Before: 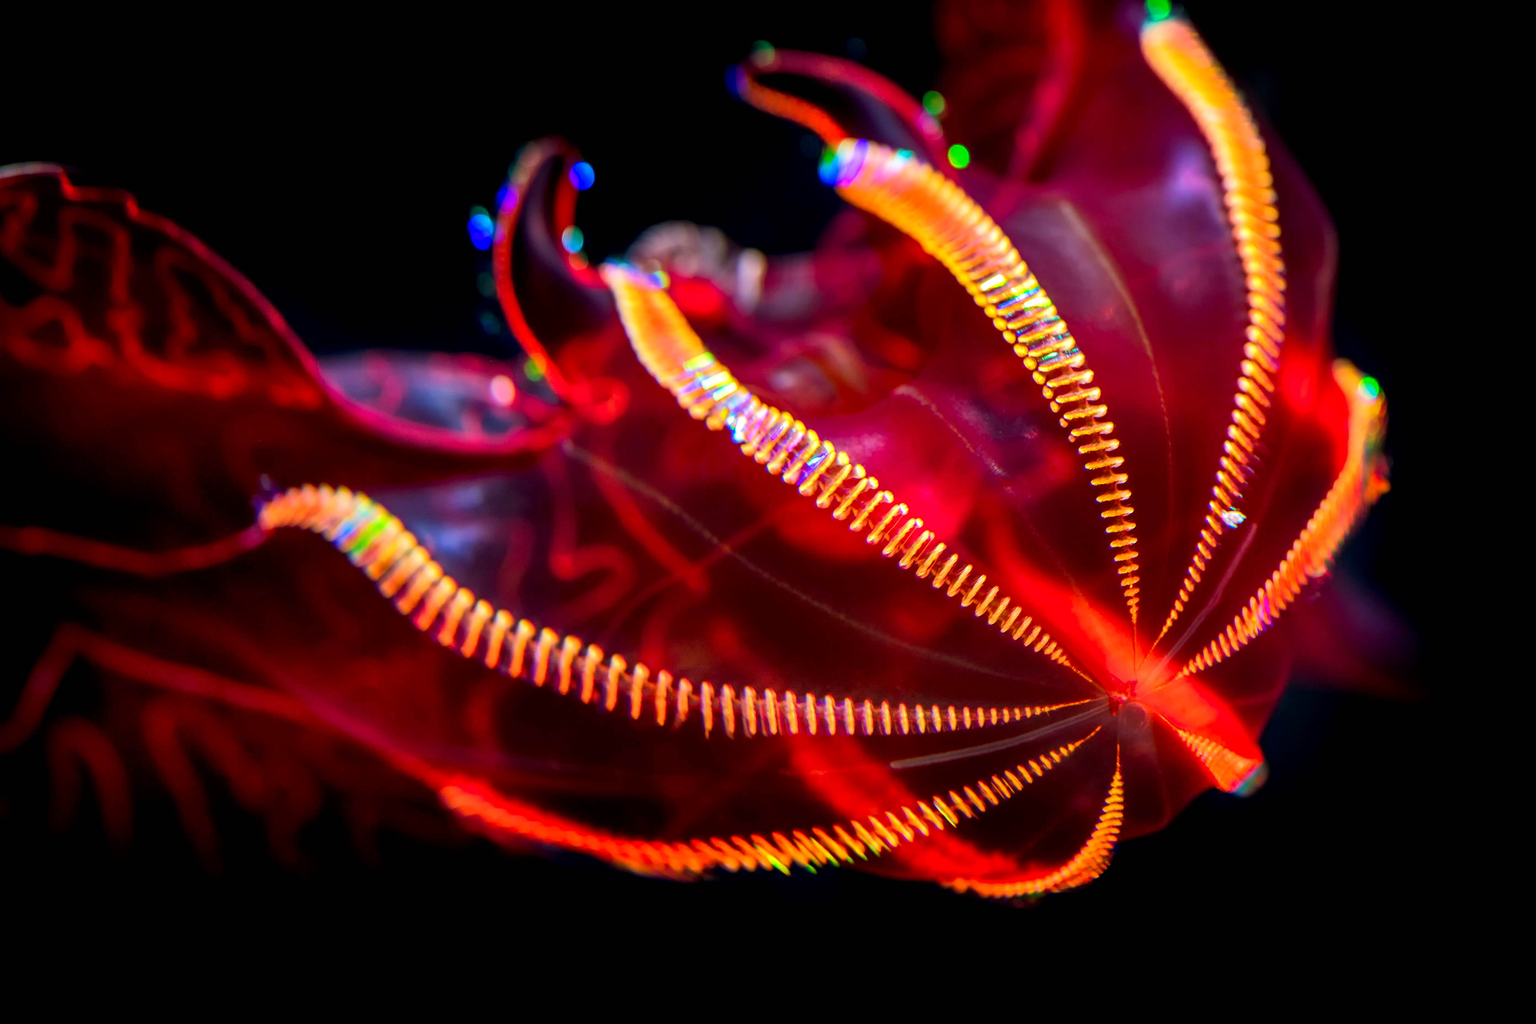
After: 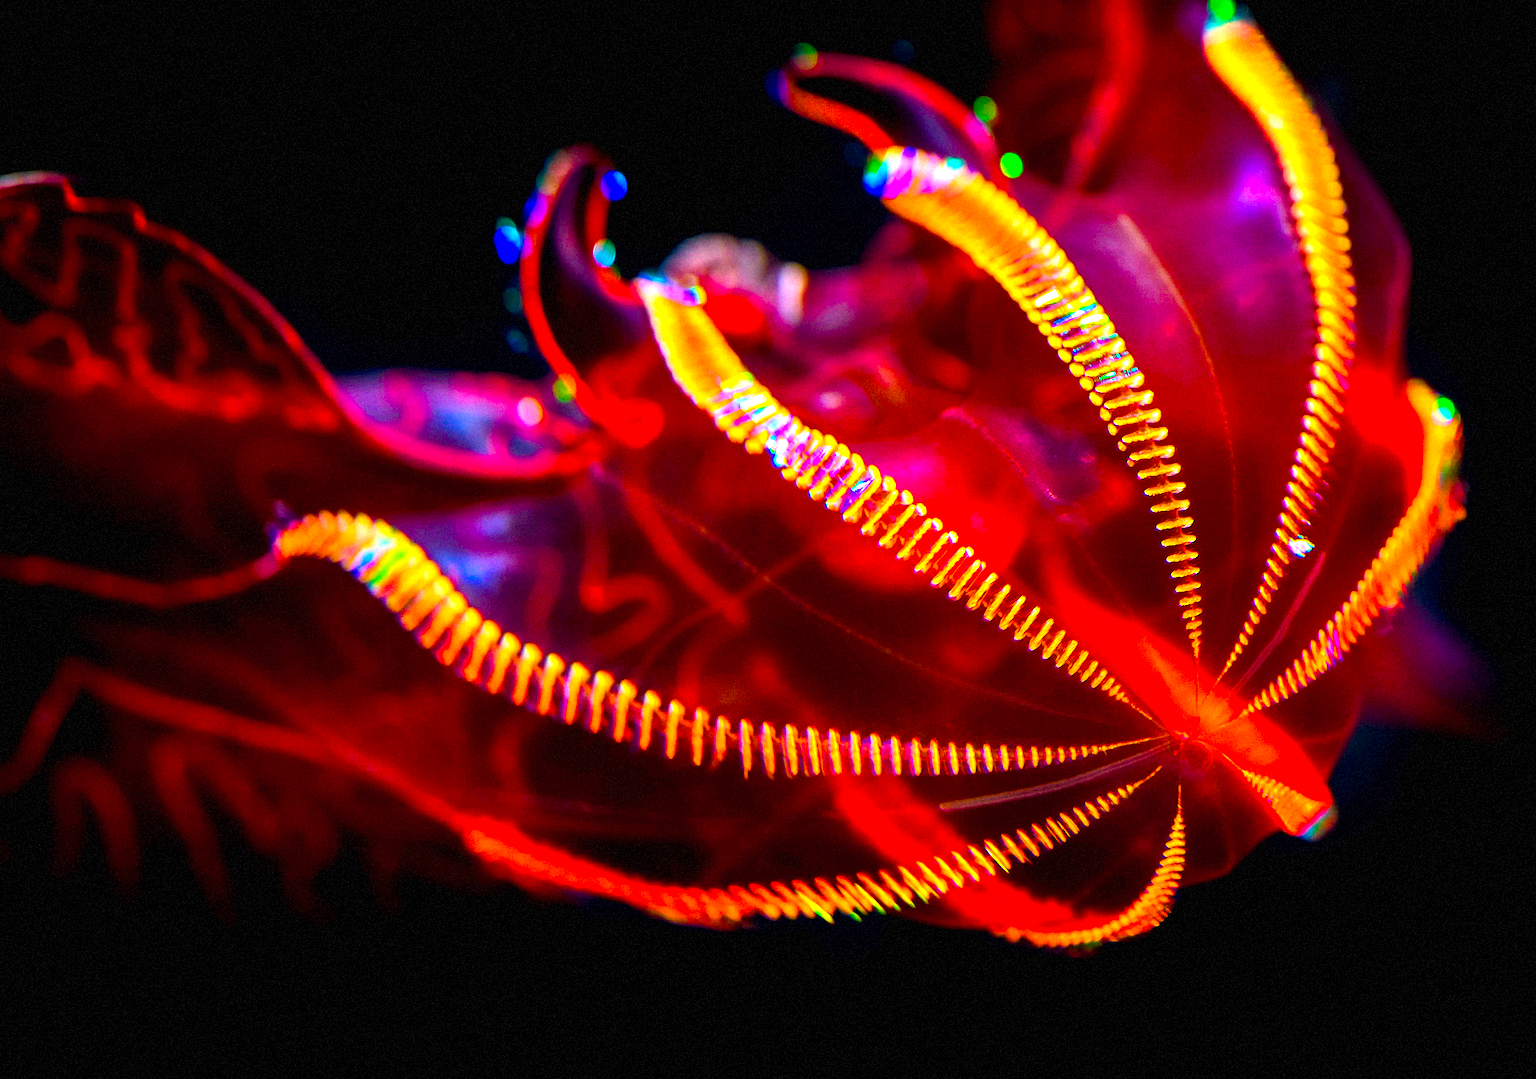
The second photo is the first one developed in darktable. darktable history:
sharpen: radius 2.676, amount 0.669
grain: mid-tones bias 0%
crop and rotate: right 5.167%
exposure: black level correction 0, exposure 0.7 EV, compensate exposure bias true, compensate highlight preservation false
color balance rgb: linear chroma grading › global chroma 23.15%, perceptual saturation grading › global saturation 28.7%, perceptual saturation grading › mid-tones 12.04%, perceptual saturation grading › shadows 10.19%, global vibrance 22.22%
